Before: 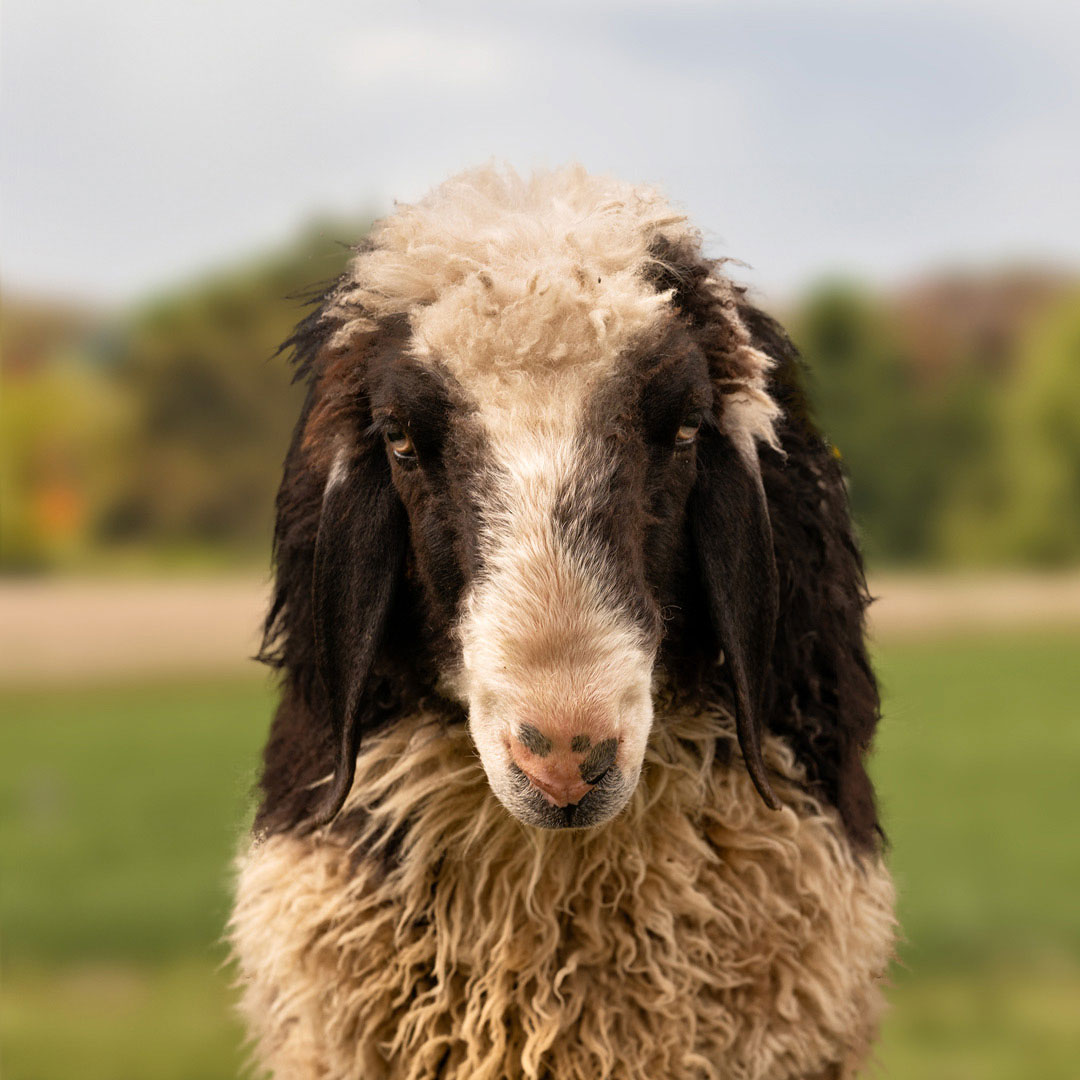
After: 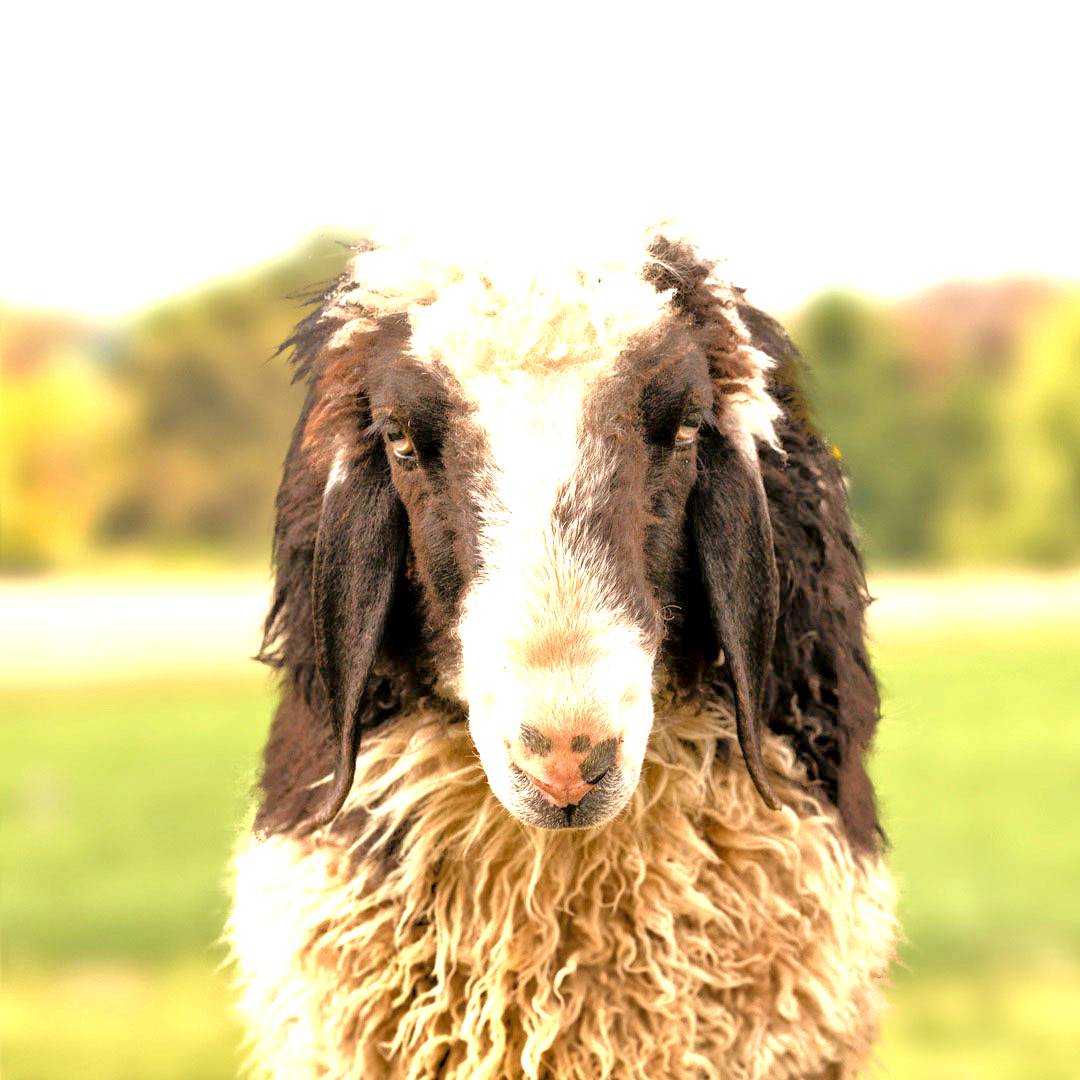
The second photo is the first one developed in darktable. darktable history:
exposure: black level correction 0.001, exposure 1.722 EV, compensate highlight preservation false
tone equalizer: -7 EV 0.14 EV, -6 EV 0.621 EV, -5 EV 1.14 EV, -4 EV 1.37 EV, -3 EV 1.12 EV, -2 EV 0.6 EV, -1 EV 0.153 EV
